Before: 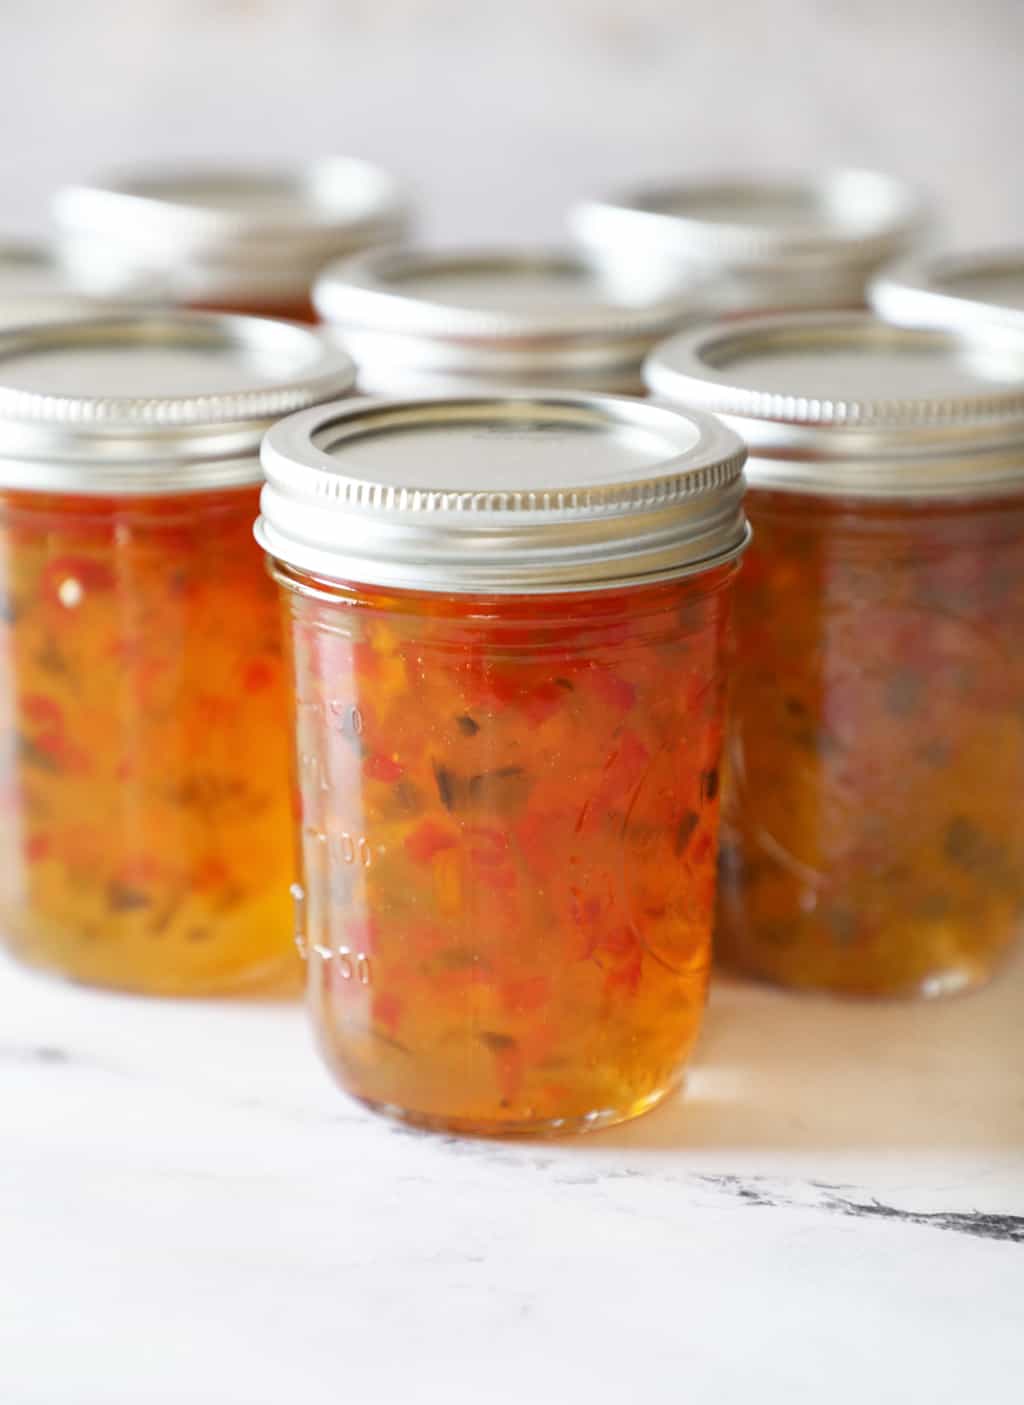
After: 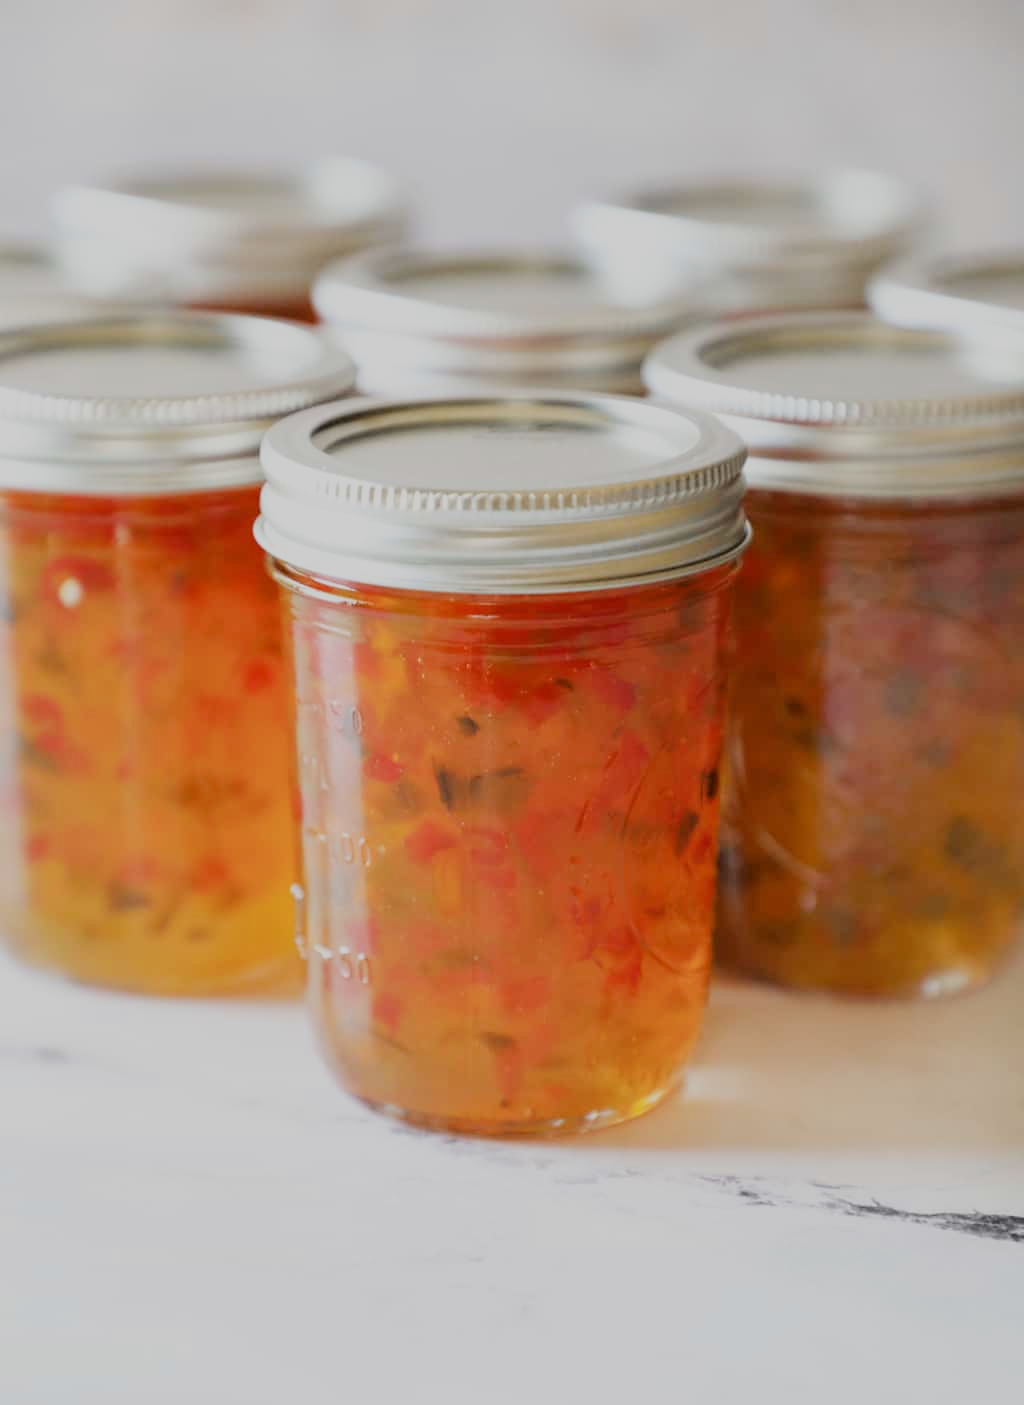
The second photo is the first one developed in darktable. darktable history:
filmic rgb: black relative exposure -6.98 EV, white relative exposure 5.63 EV, hardness 2.86
color balance: contrast -0.5%
